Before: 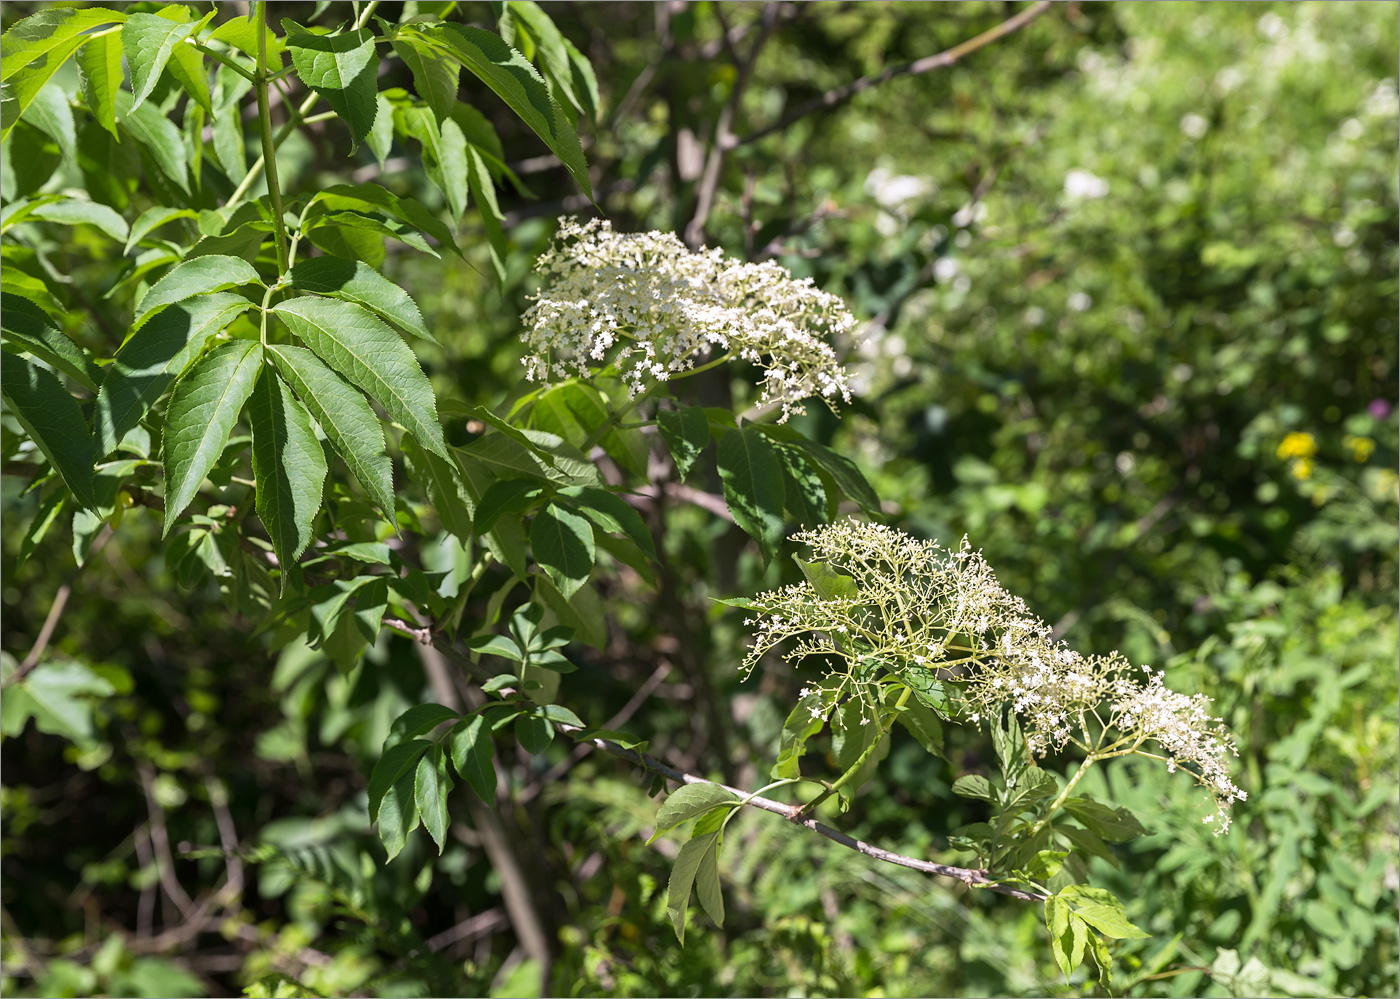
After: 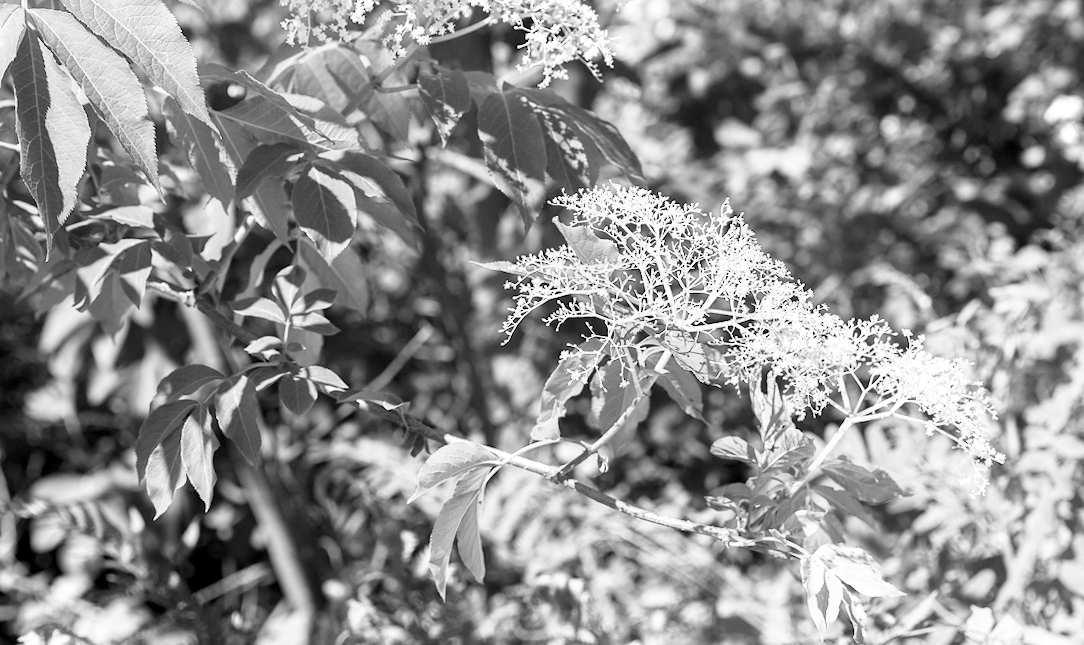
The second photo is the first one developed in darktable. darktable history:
crop and rotate: left 17.299%, top 35.115%, right 7.015%, bottom 1.024%
rotate and perspective: lens shift (vertical) 0.048, lens shift (horizontal) -0.024, automatic cropping off
exposure: black level correction 0, exposure 1.2 EV, compensate highlight preservation false
local contrast: highlights 100%, shadows 100%, detail 120%, midtone range 0.2
color zones: curves: ch0 [(0.009, 0.528) (0.136, 0.6) (0.255, 0.586) (0.39, 0.528) (0.522, 0.584) (0.686, 0.736) (0.849, 0.561)]; ch1 [(0.045, 0.781) (0.14, 0.416) (0.257, 0.695) (0.442, 0.032) (0.738, 0.338) (0.818, 0.632) (0.891, 0.741) (1, 0.704)]; ch2 [(0, 0.667) (0.141, 0.52) (0.26, 0.37) (0.474, 0.432) (0.743, 0.286)]
white balance: red 1.066, blue 1.119
monochrome: size 1
filmic rgb: middle gray luminance 18.42%, black relative exposure -9 EV, white relative exposure 3.75 EV, threshold 6 EV, target black luminance 0%, hardness 4.85, latitude 67.35%, contrast 0.955, highlights saturation mix 20%, shadows ↔ highlights balance 21.36%, add noise in highlights 0, preserve chrominance luminance Y, color science v3 (2019), use custom middle-gray values true, iterations of high-quality reconstruction 0, contrast in highlights soft, enable highlight reconstruction true
